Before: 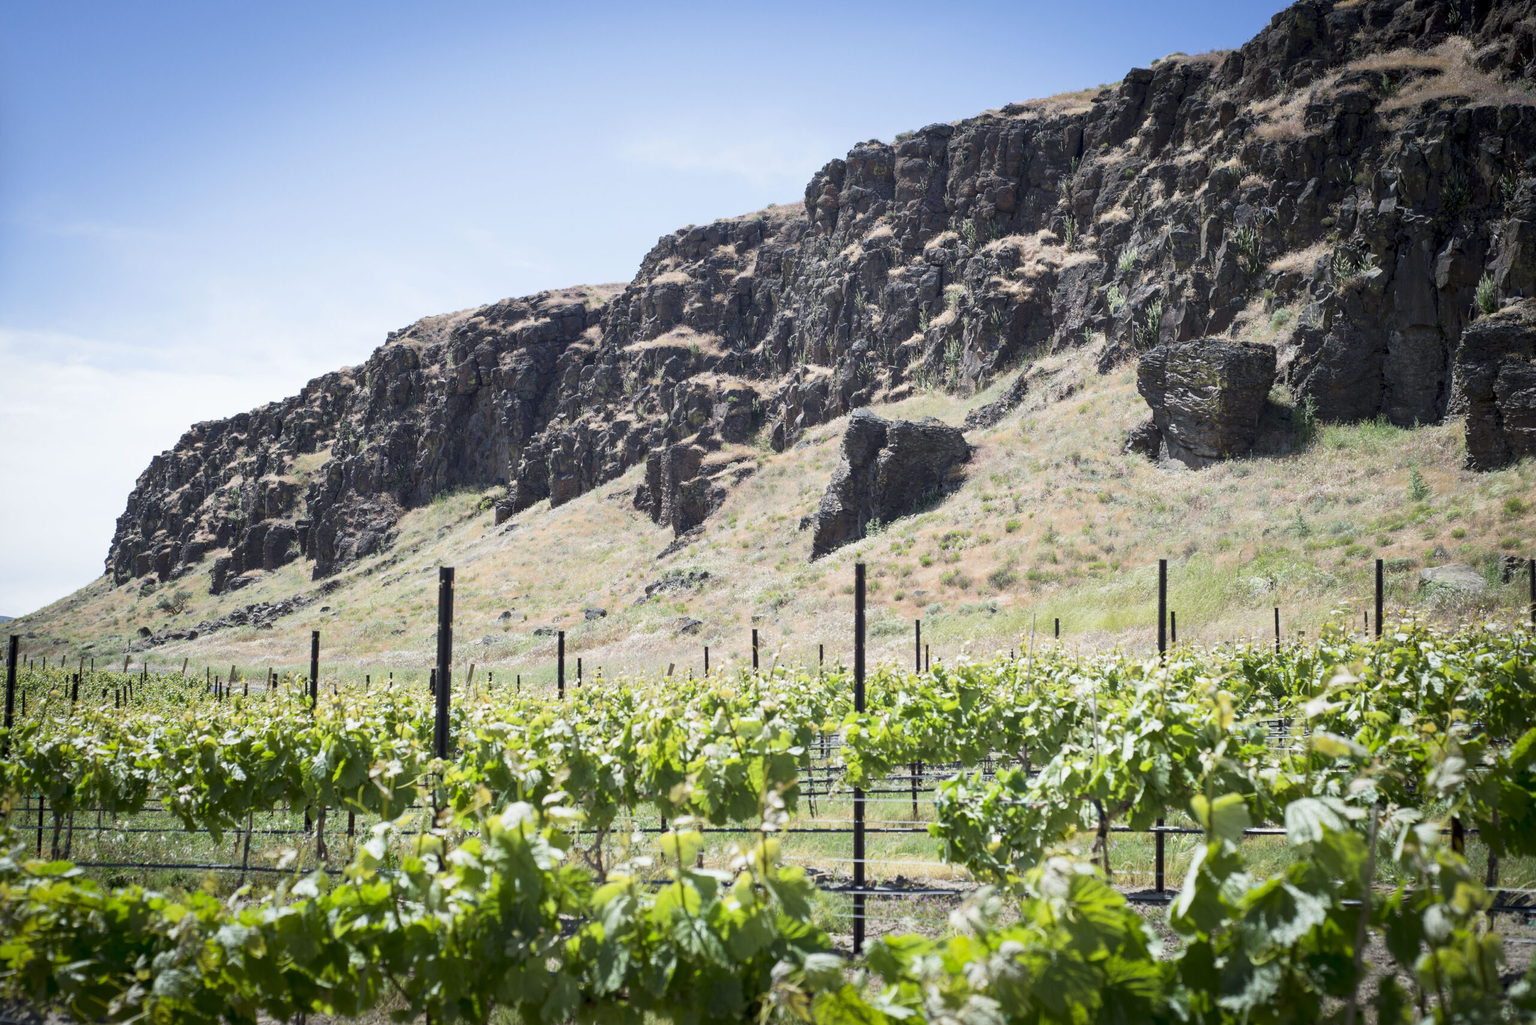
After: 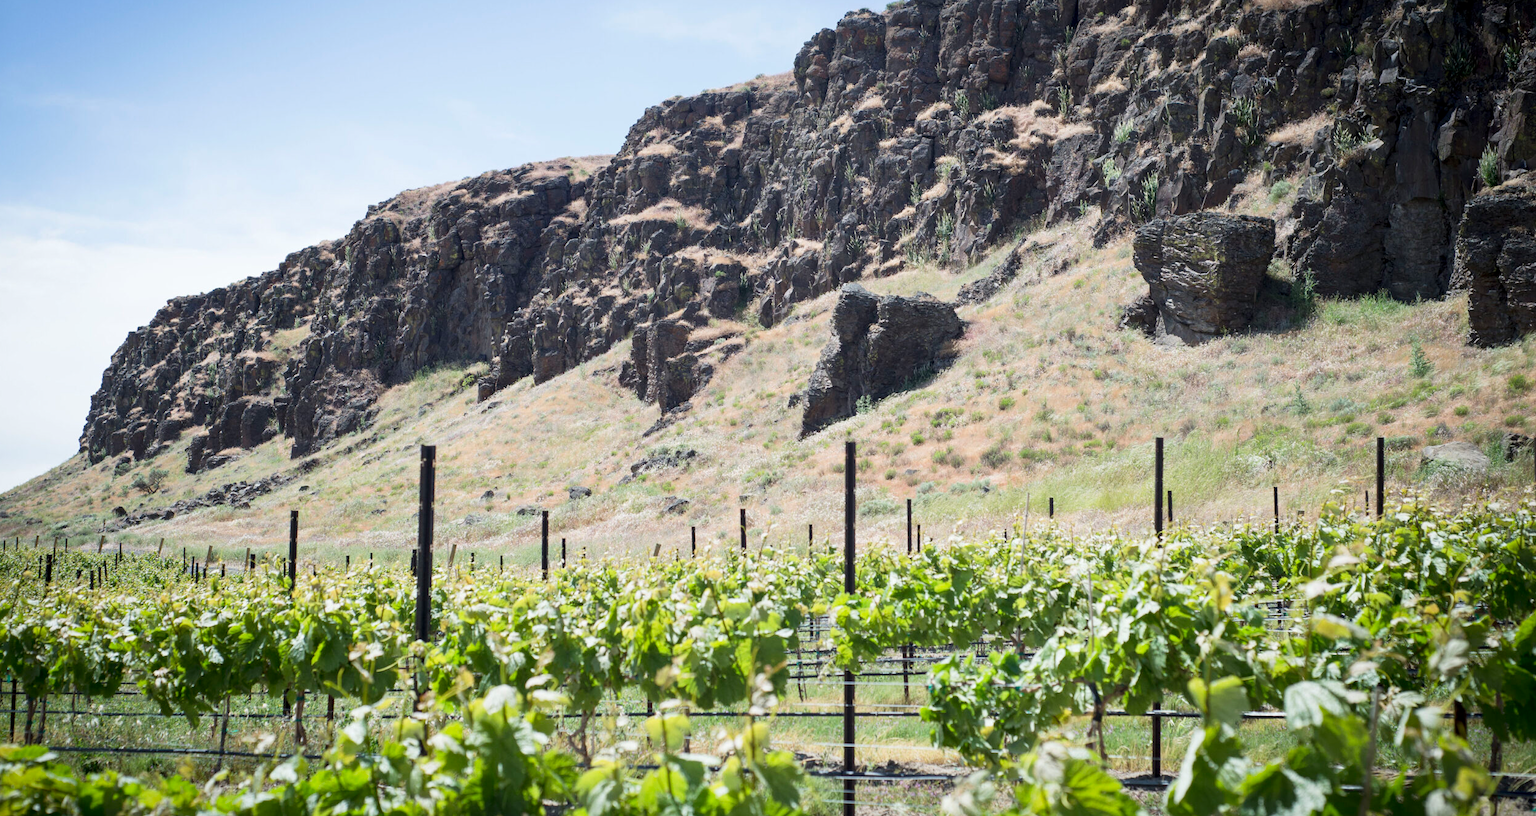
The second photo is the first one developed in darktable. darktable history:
crop and rotate: left 1.814%, top 12.818%, right 0.25%, bottom 9.225%
base curve: preserve colors none
